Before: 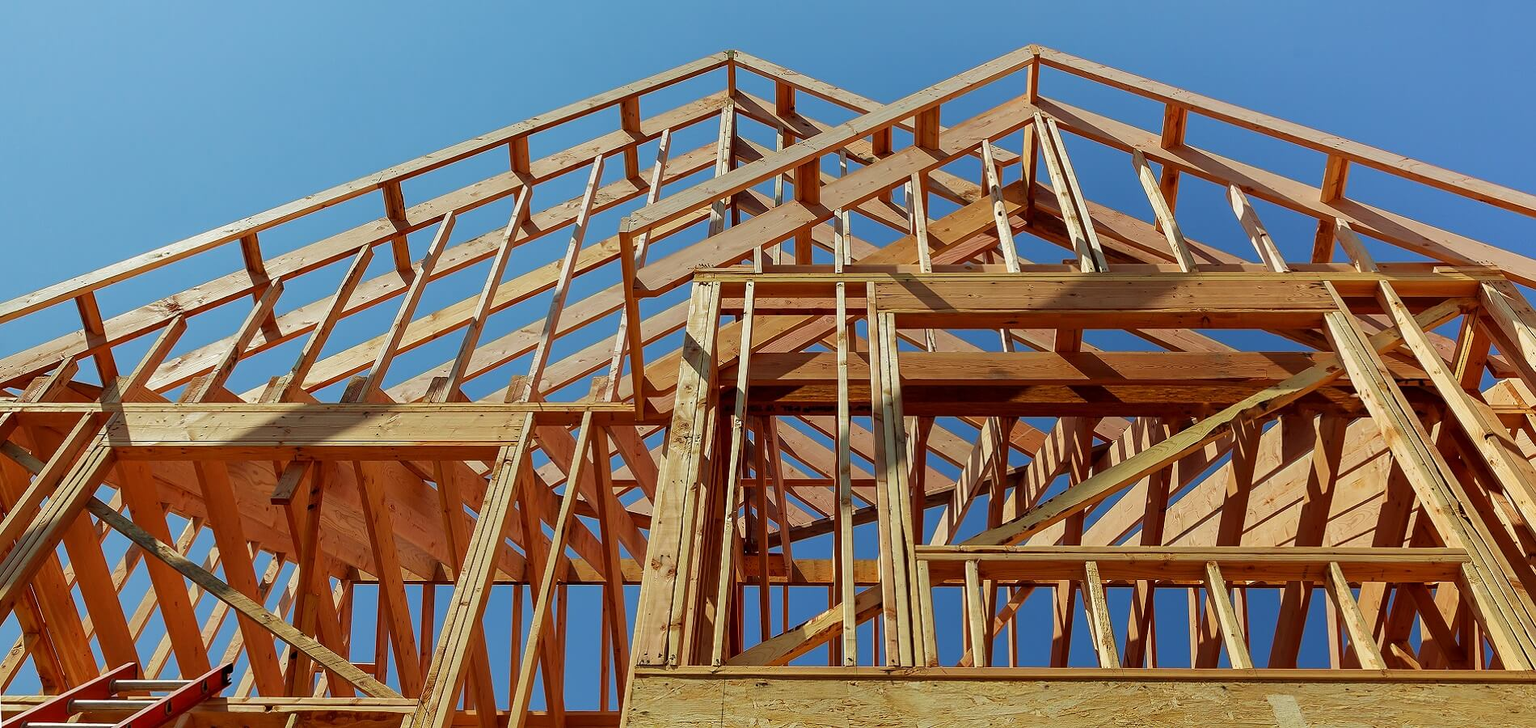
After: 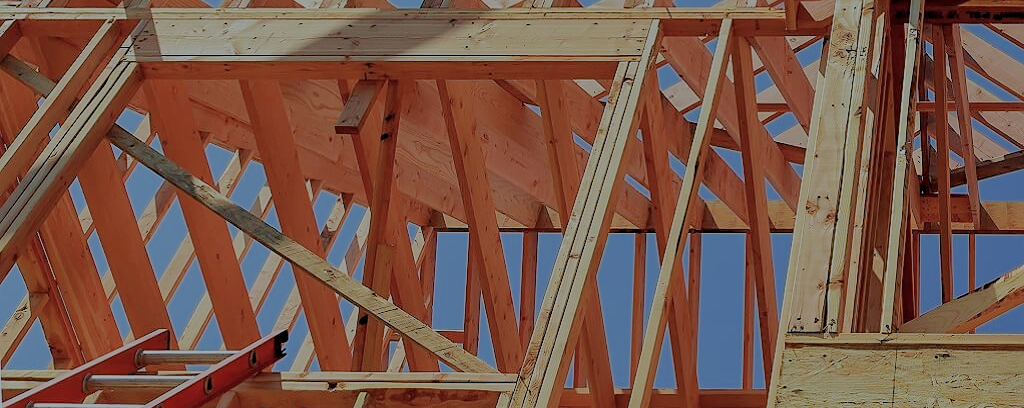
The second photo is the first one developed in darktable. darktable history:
crop and rotate: top 54.456%, right 46.082%, bottom 0.157%
filmic rgb: black relative exposure -8.02 EV, white relative exposure 8.06 EV, threshold 5.96 EV, target black luminance 0%, hardness 2.43, latitude 76.43%, contrast 0.573, shadows ↔ highlights balance 0.005%, enable highlight reconstruction true
color calibration: x 0.372, y 0.386, temperature 4285.01 K
sharpen: amount 0.203
